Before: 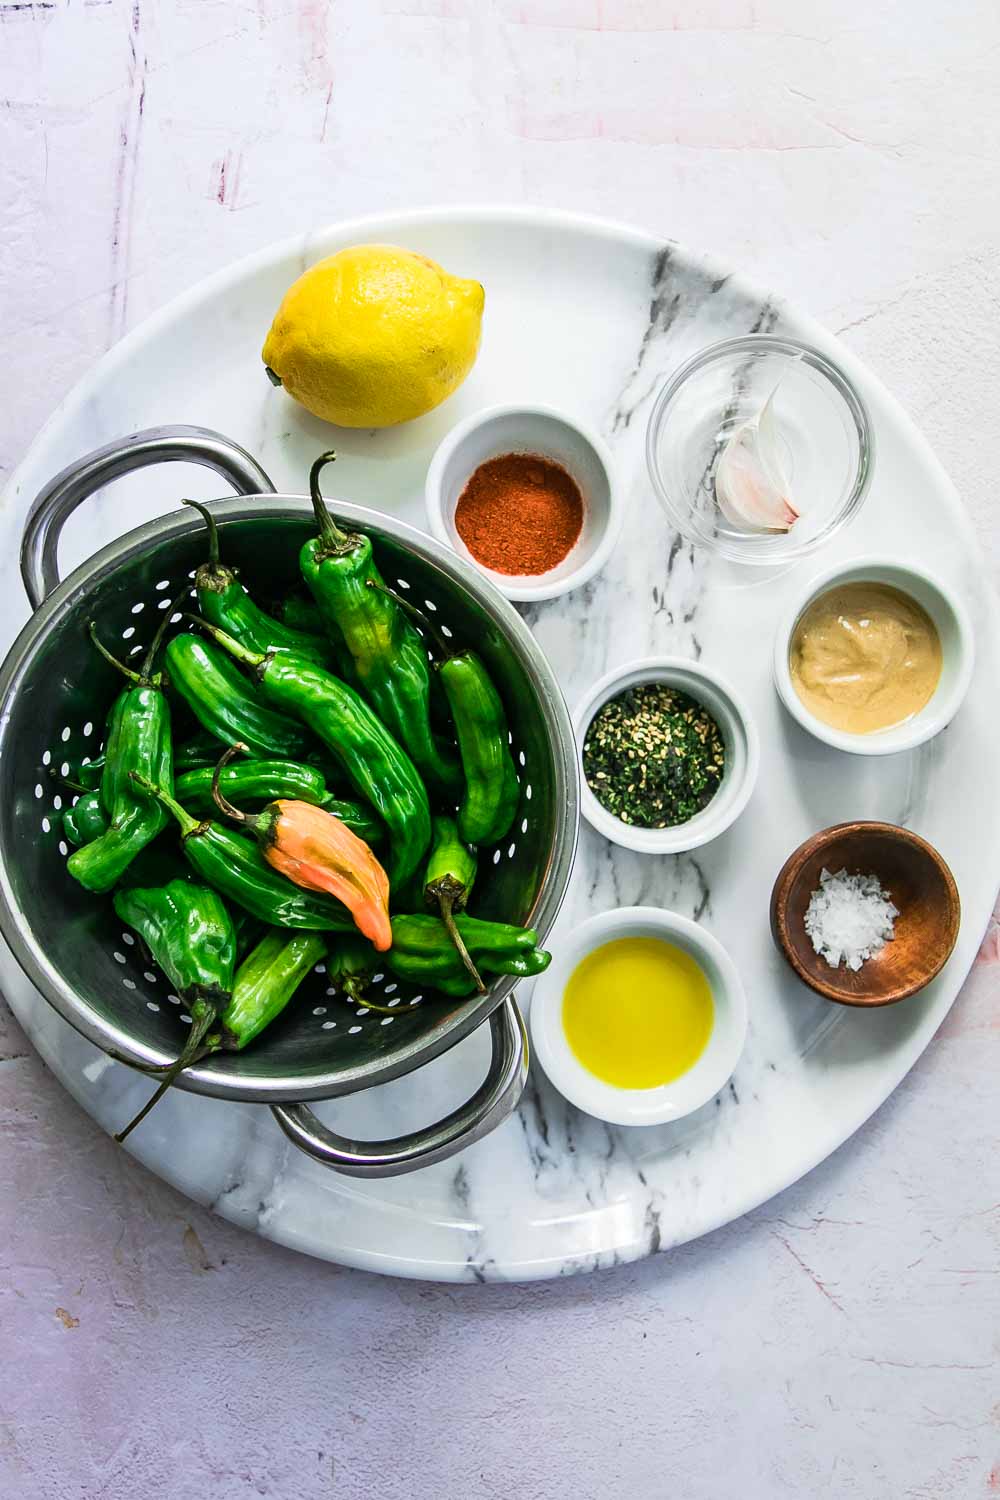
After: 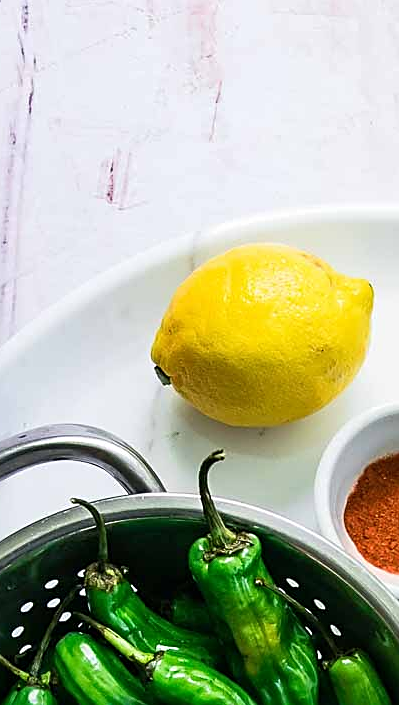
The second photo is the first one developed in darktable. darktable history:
crop and rotate: left 11.147%, top 0.083%, right 48.904%, bottom 52.864%
sharpen: on, module defaults
